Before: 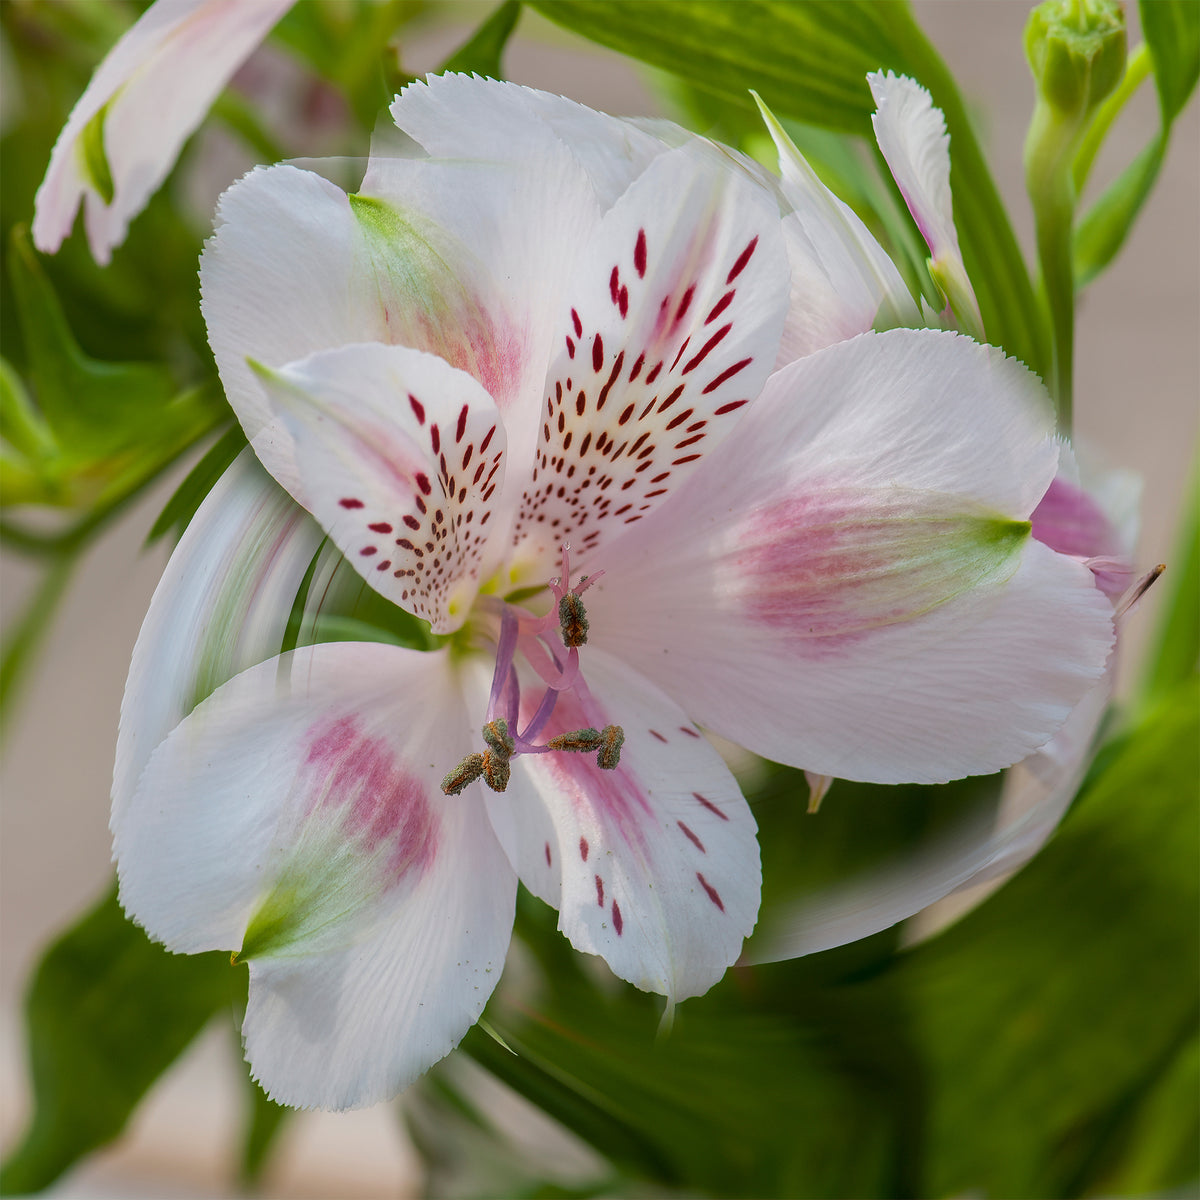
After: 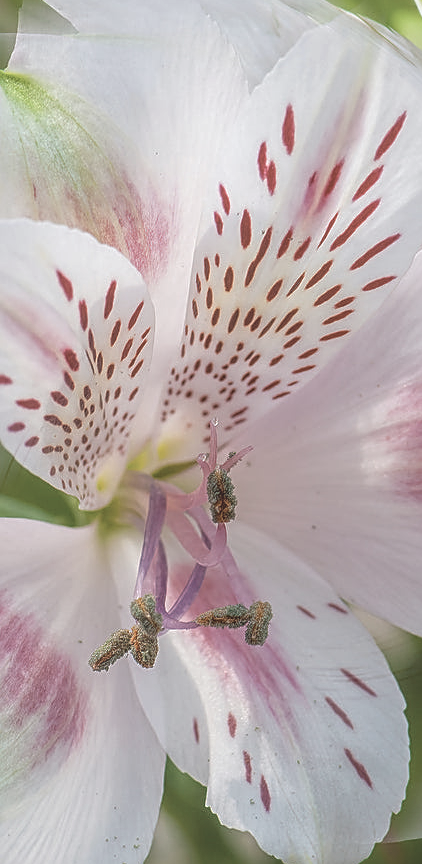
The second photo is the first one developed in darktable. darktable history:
exposure: exposure 0.375 EV, compensate exposure bias true, compensate highlight preservation false
contrast brightness saturation: contrast -0.046, saturation -0.392
local contrast: highlights 72%, shadows 21%, midtone range 0.197
crop and rotate: left 29.373%, top 10.353%, right 35.458%, bottom 17.621%
sharpen: amount 0.563
